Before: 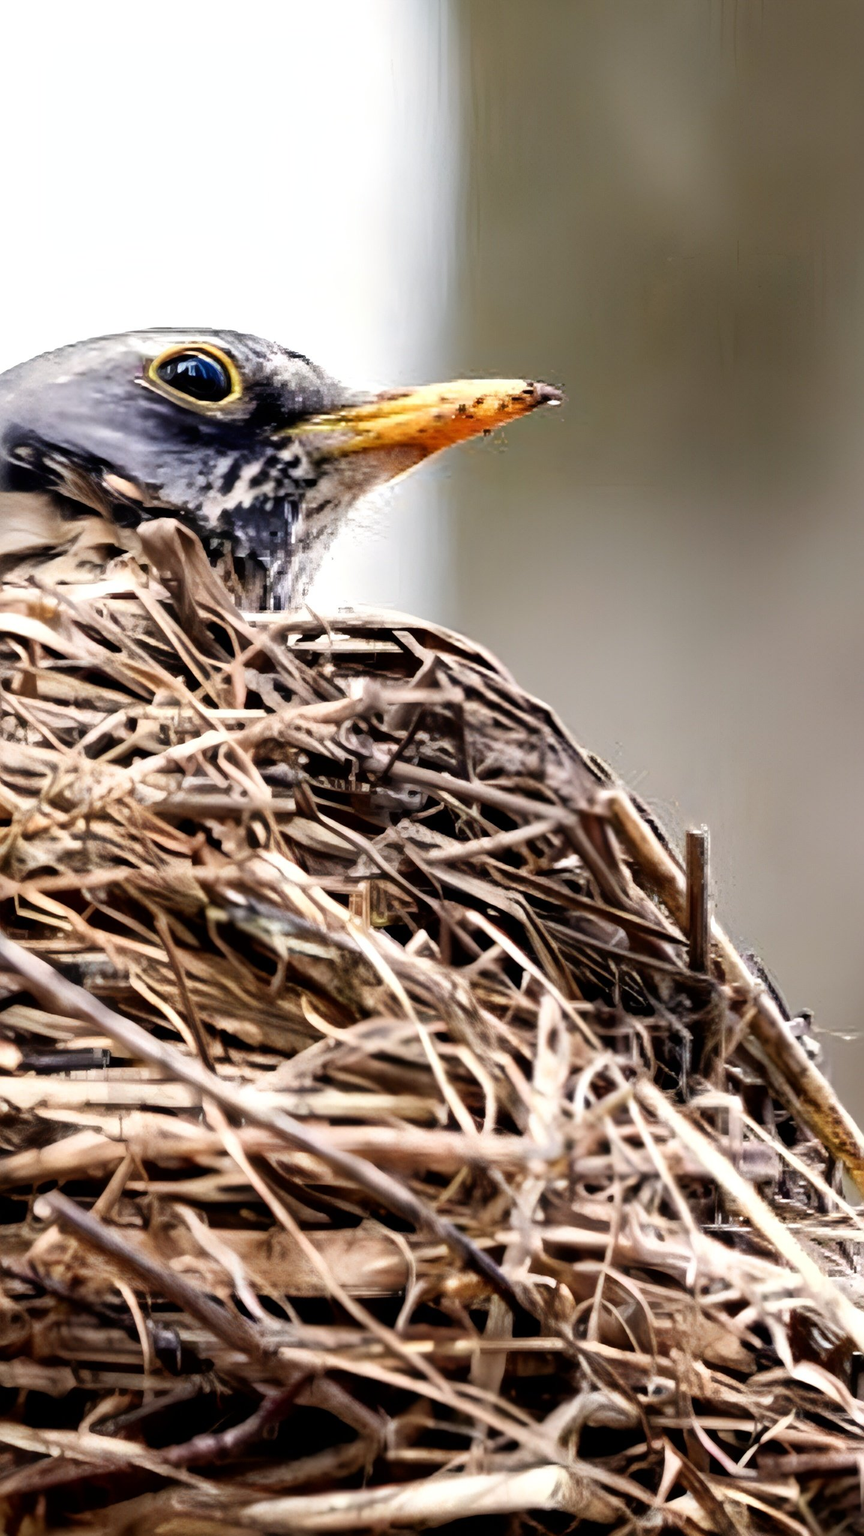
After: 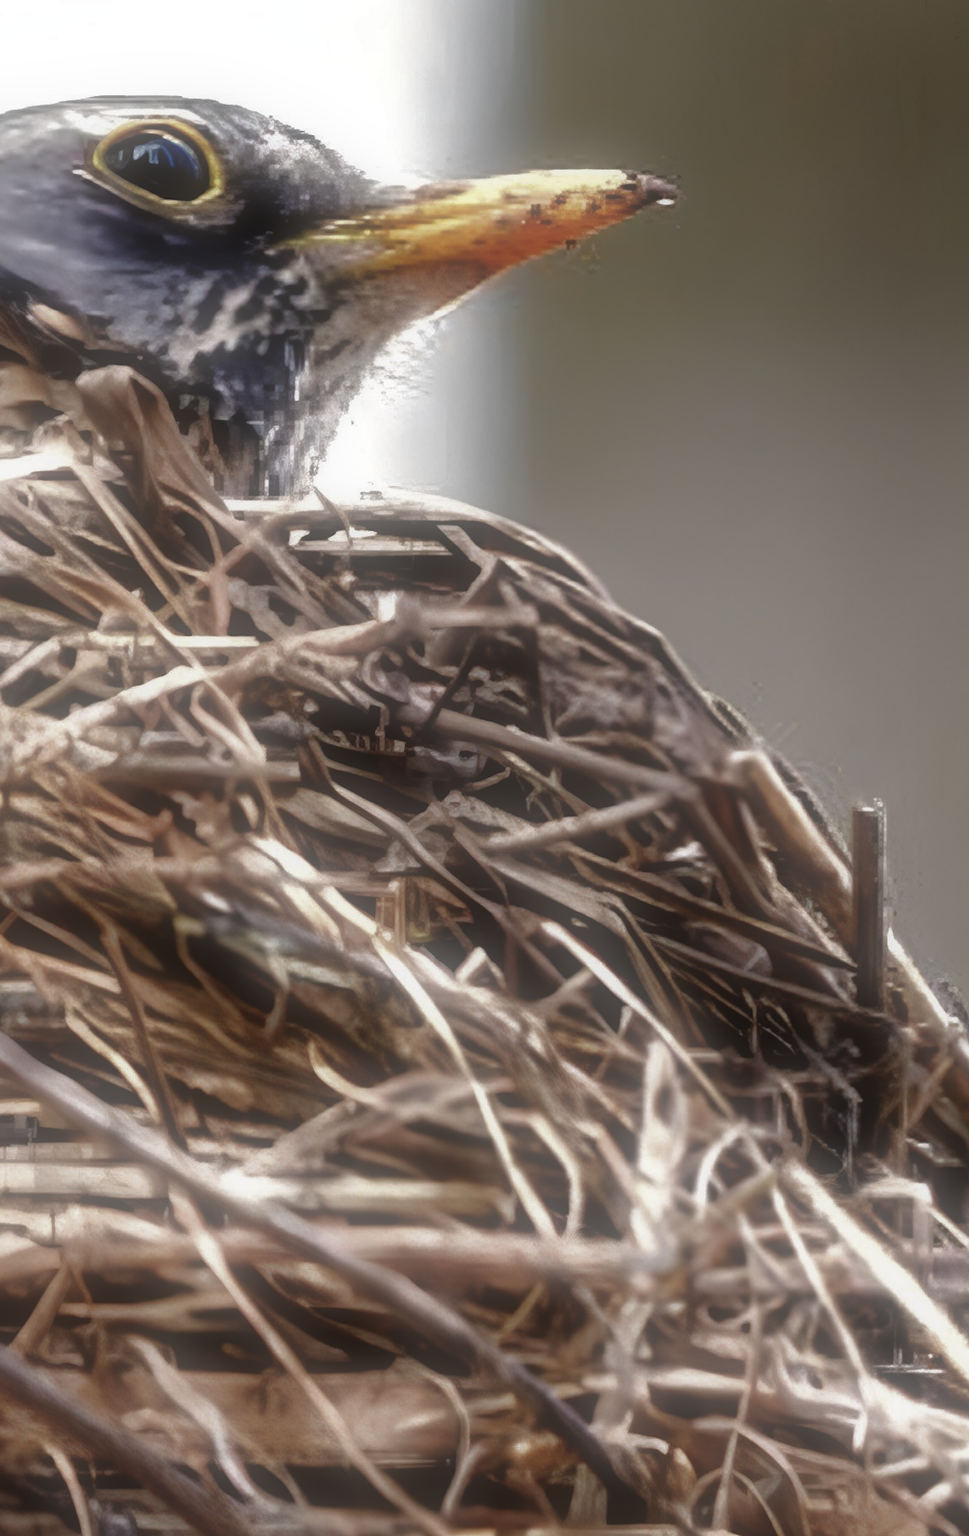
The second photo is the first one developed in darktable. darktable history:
crop: left 9.712%, top 16.928%, right 10.845%, bottom 12.332%
base curve: curves: ch0 [(0, 0) (0.841, 0.609) (1, 1)]
color balance: output saturation 98.5%
soften: size 60.24%, saturation 65.46%, brightness 0.506 EV, mix 25.7%
